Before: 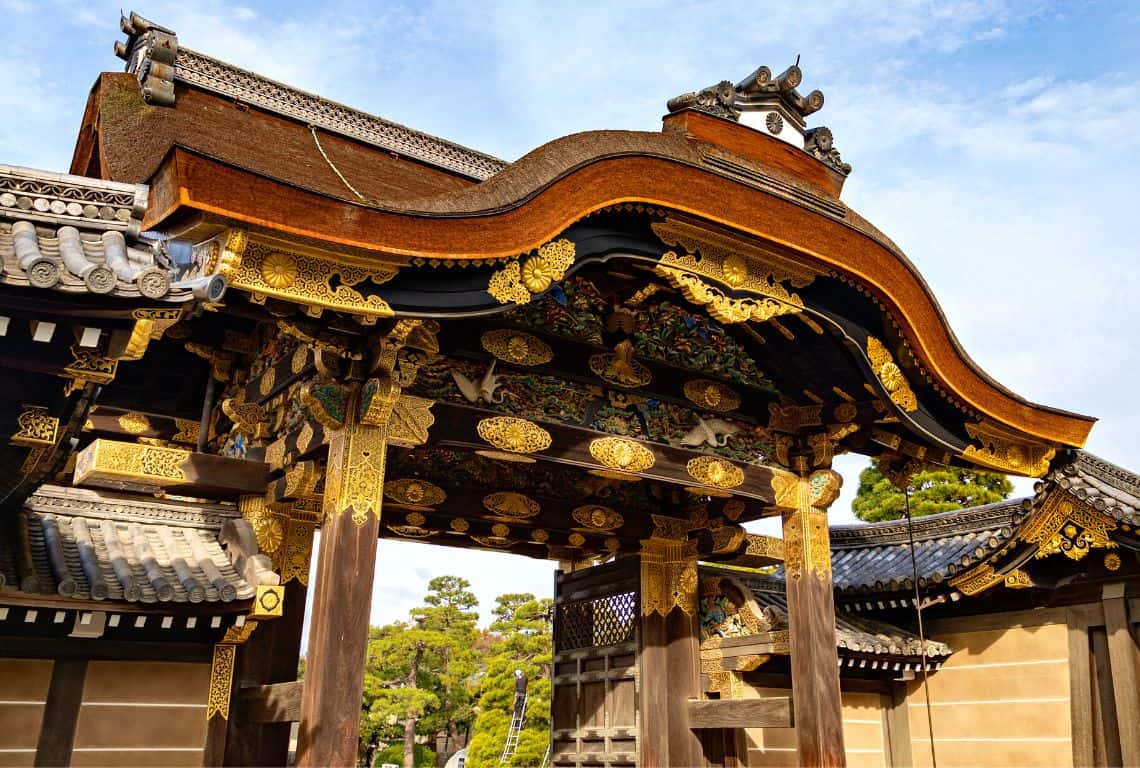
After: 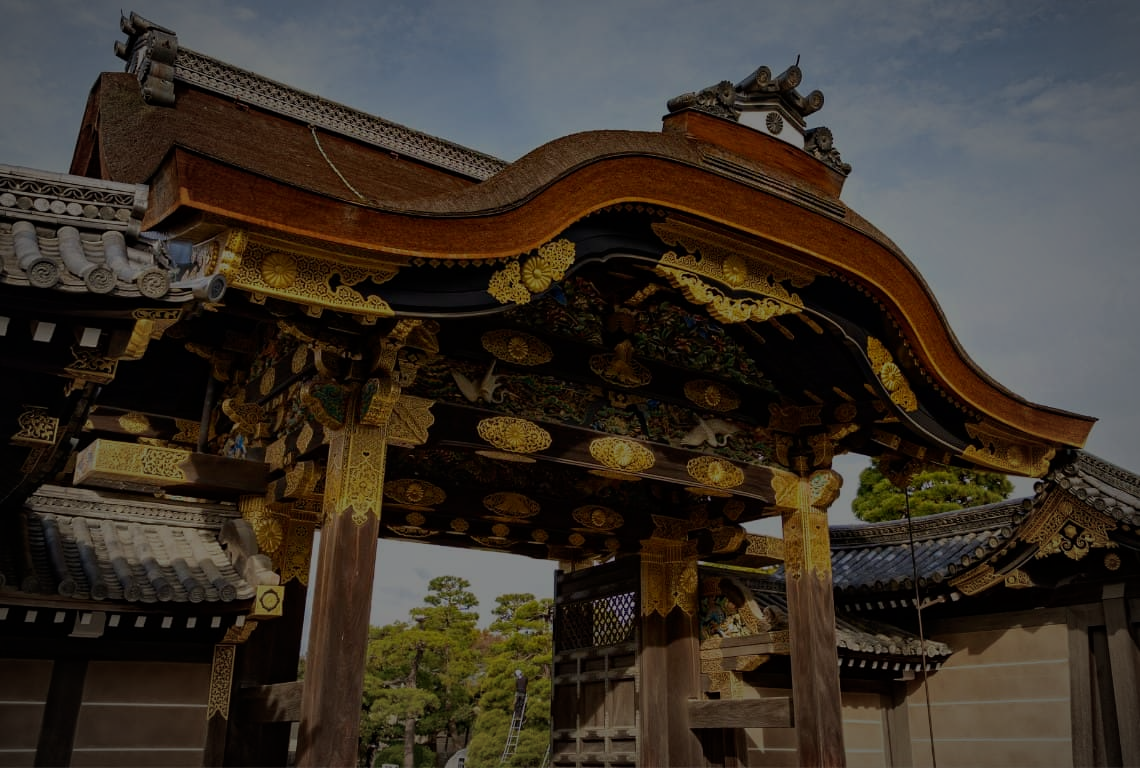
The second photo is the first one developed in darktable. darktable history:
vignetting: fall-off start 67.6%, fall-off radius 68.54%, automatic ratio true, unbound false
exposure: exposure -2.095 EV, compensate highlight preservation false
